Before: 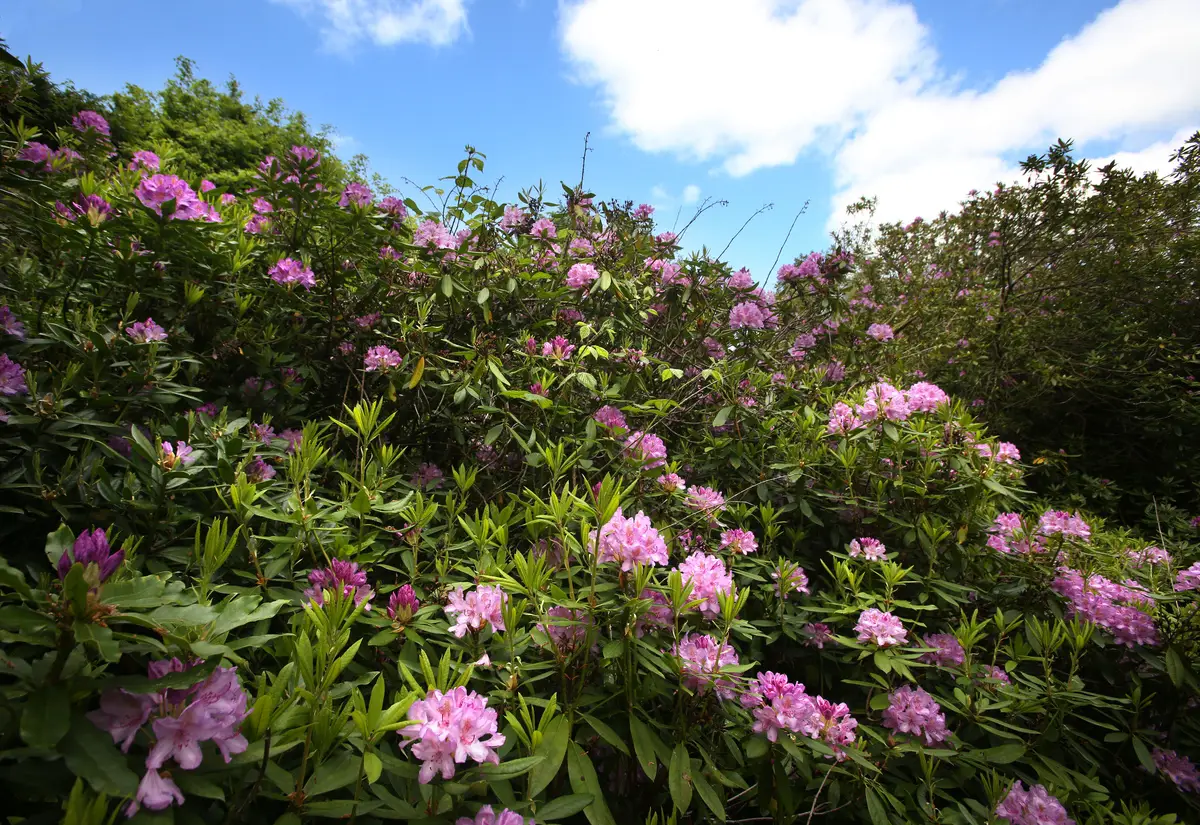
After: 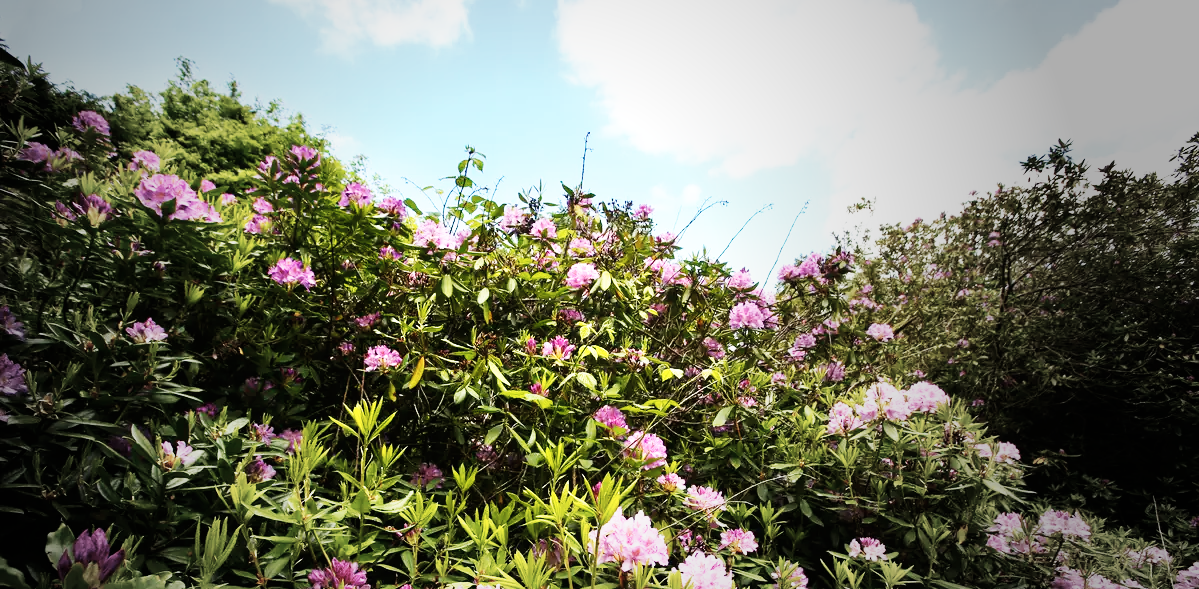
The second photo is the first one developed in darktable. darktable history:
crop: bottom 28.576%
contrast brightness saturation: contrast 0.1, saturation -0.3
base curve: curves: ch0 [(0, 0) (0.007, 0.004) (0.027, 0.03) (0.046, 0.07) (0.207, 0.54) (0.442, 0.872) (0.673, 0.972) (1, 1)], preserve colors none
vignetting: fall-off start 33.76%, fall-off radius 64.94%, brightness -0.575, center (-0.12, -0.002), width/height ratio 0.959
color balance rgb: perceptual saturation grading › global saturation 25%, global vibrance 20%
